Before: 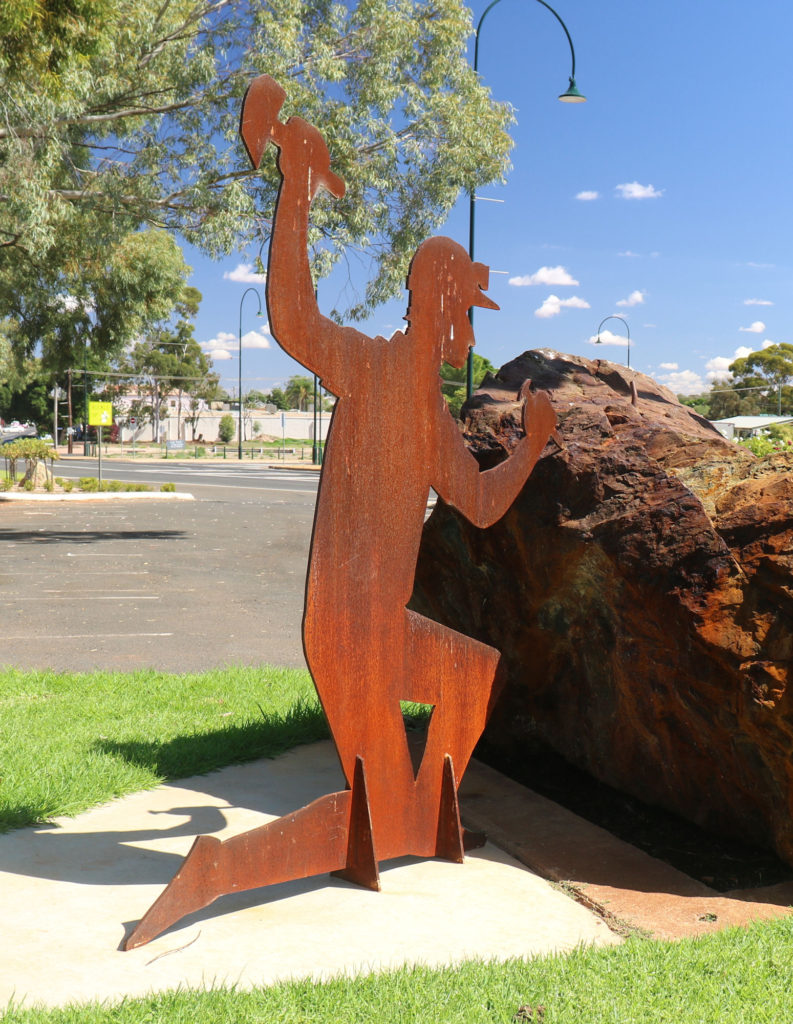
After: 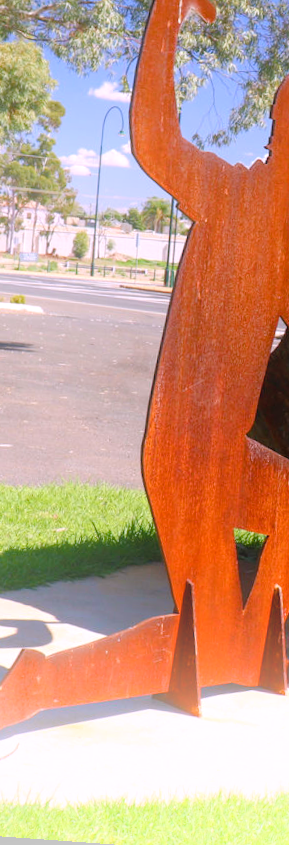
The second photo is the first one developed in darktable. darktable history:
color balance rgb: perceptual saturation grading › global saturation 20%, perceptual saturation grading › highlights -25%, perceptual saturation grading › shadows 50%
local contrast: highlights 100%, shadows 100%, detail 120%, midtone range 0.2
crop and rotate: left 21.77%, top 18.528%, right 44.676%, bottom 2.997%
rotate and perspective: rotation 4.1°, automatic cropping off
white balance: red 1.066, blue 1.119
bloom: on, module defaults
